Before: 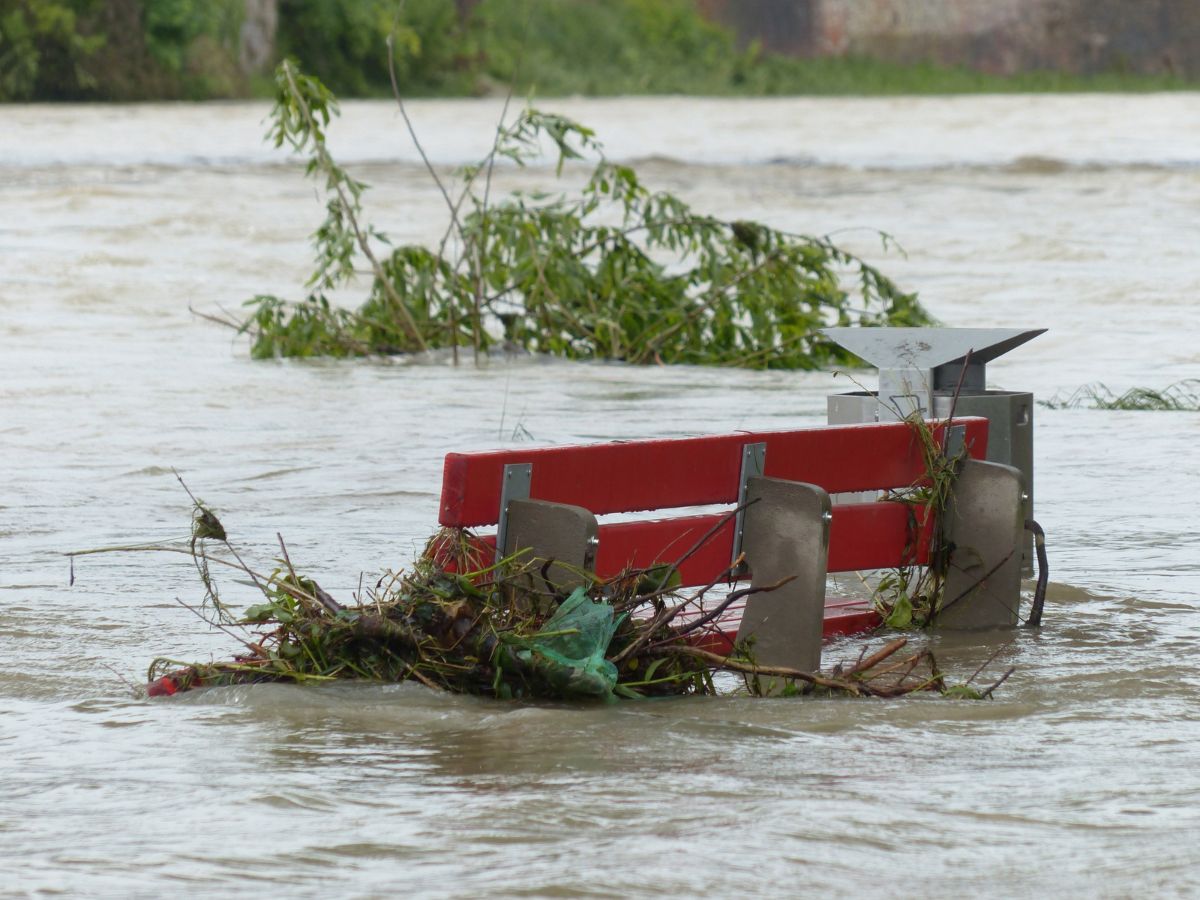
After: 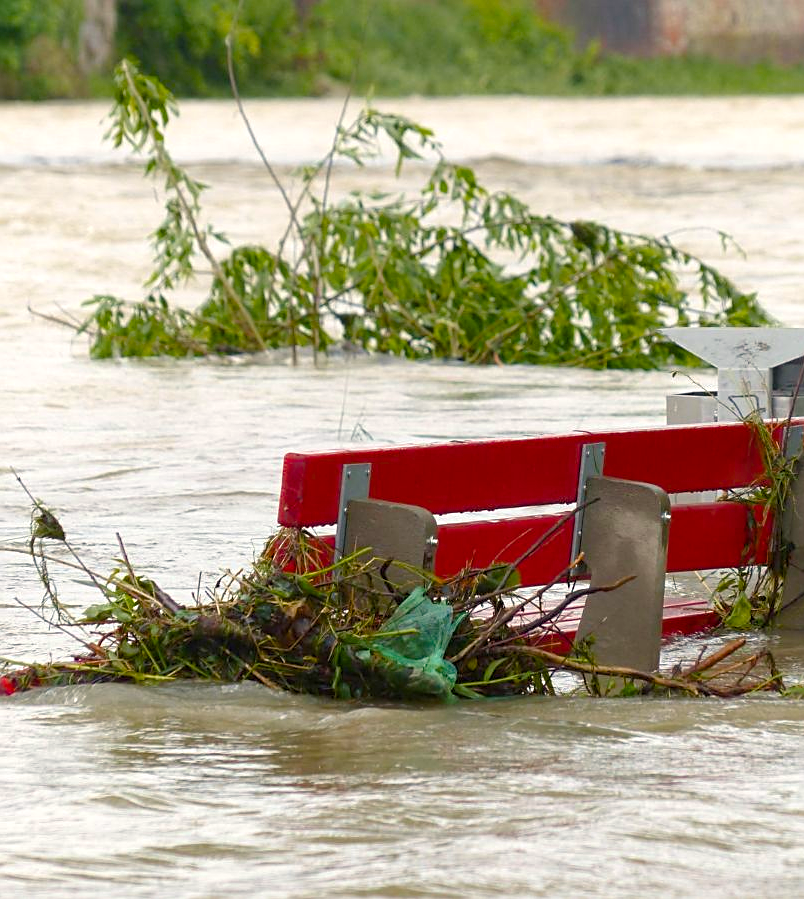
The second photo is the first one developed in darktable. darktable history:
color balance rgb: highlights gain › chroma 2.026%, highlights gain › hue 65.6°, linear chroma grading › shadows -1.974%, linear chroma grading › highlights -14.744%, linear chroma grading › global chroma -9.828%, linear chroma grading › mid-tones -10.137%, perceptual saturation grading › global saturation 36.593%, perceptual saturation grading › shadows 35.583%, perceptual brilliance grading › global brilliance 10.292%, perceptual brilliance grading › shadows 15.267%, global vibrance 20.524%
sharpen: on, module defaults
crop and rotate: left 13.48%, right 19.484%
